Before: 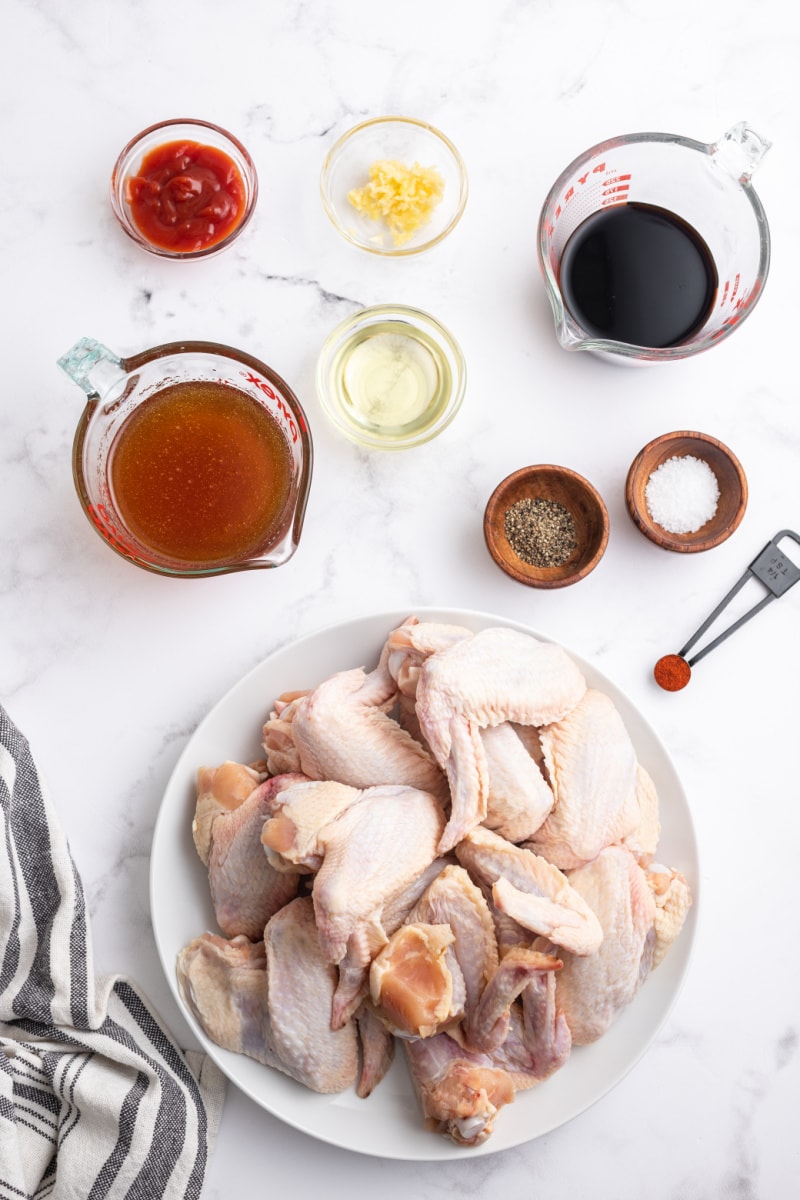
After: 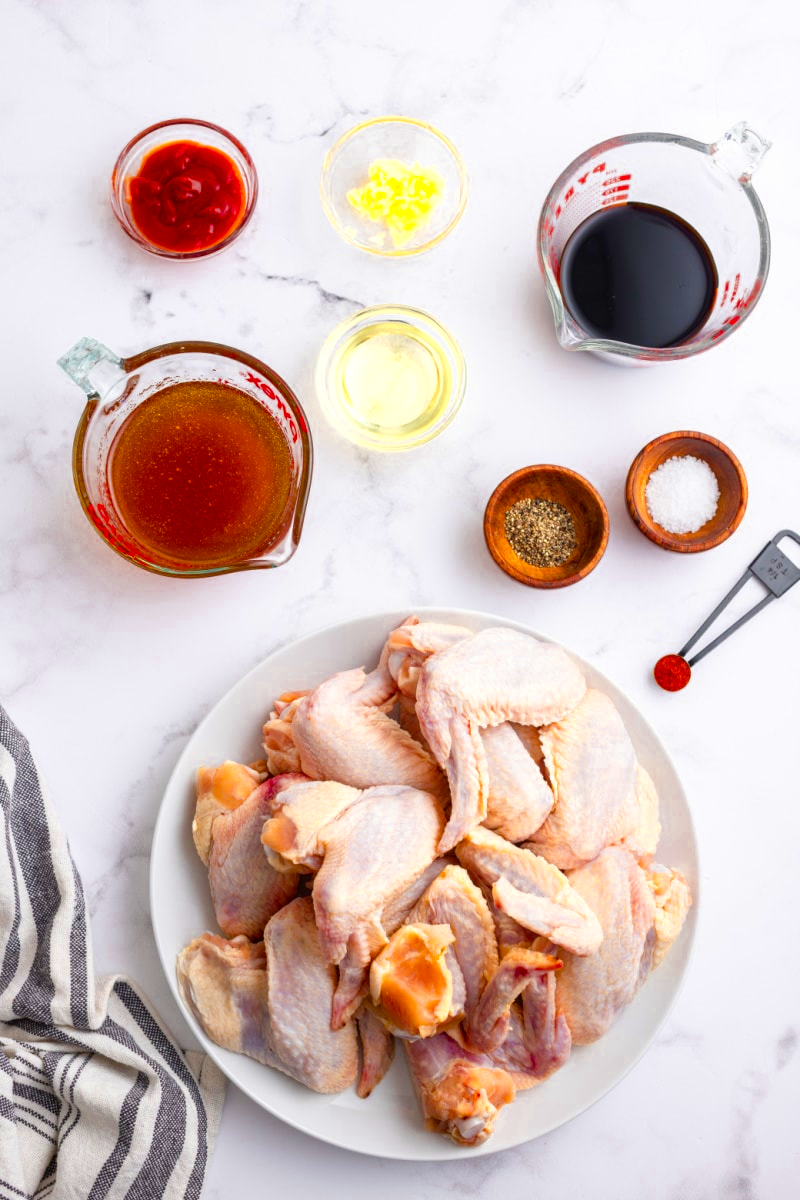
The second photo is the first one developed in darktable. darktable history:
color balance rgb: power › hue 315.08°, perceptual saturation grading › global saturation 35.88%, perceptual saturation grading › shadows 34.577%
color zones: curves: ch0 [(0.004, 0.305) (0.261, 0.623) (0.389, 0.399) (0.708, 0.571) (0.947, 0.34)]; ch1 [(0.025, 0.645) (0.229, 0.584) (0.326, 0.551) (0.484, 0.262) (0.757, 0.643)]
